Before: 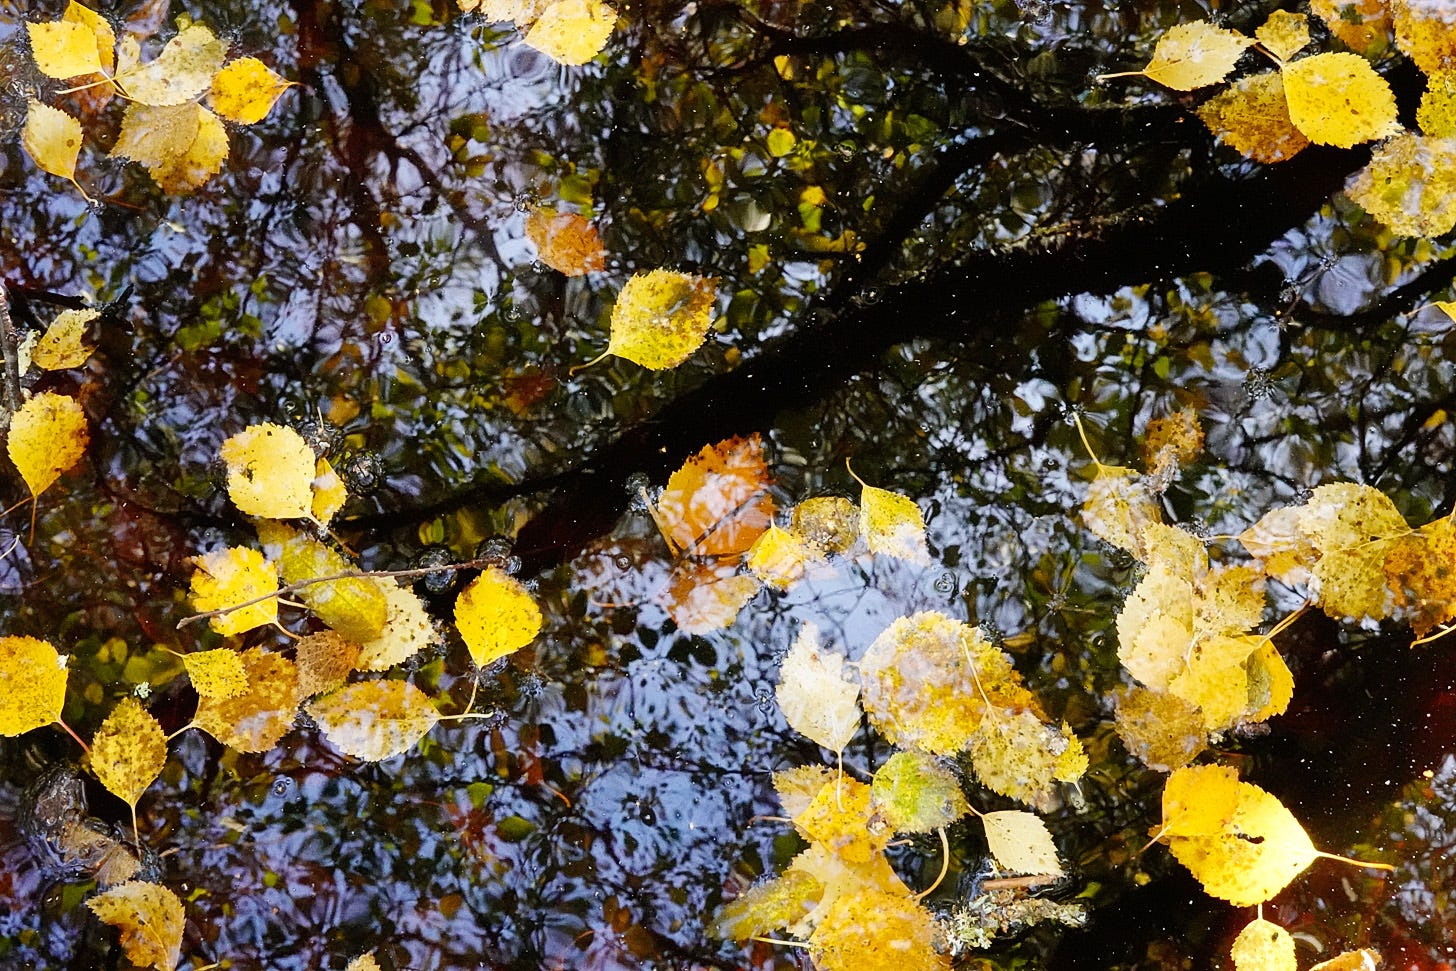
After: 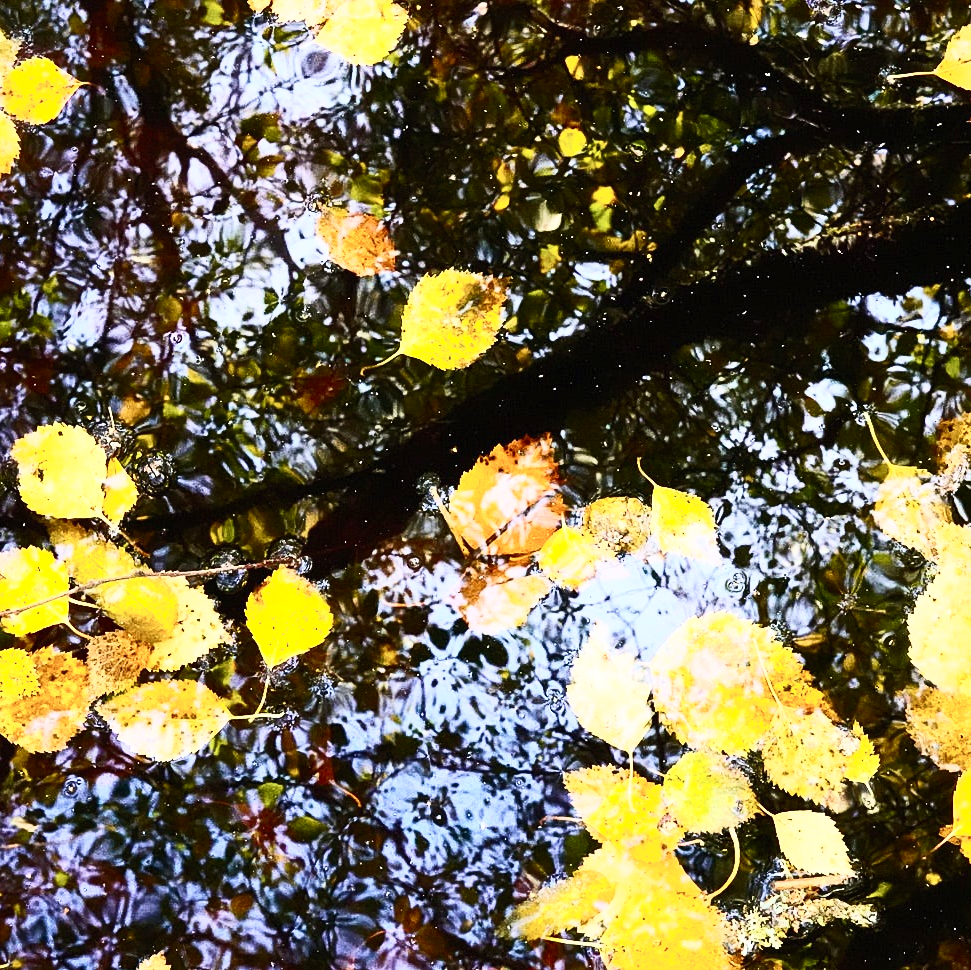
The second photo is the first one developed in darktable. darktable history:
crop and rotate: left 14.364%, right 18.929%
contrast brightness saturation: contrast 0.611, brightness 0.328, saturation 0.142
velvia: on, module defaults
